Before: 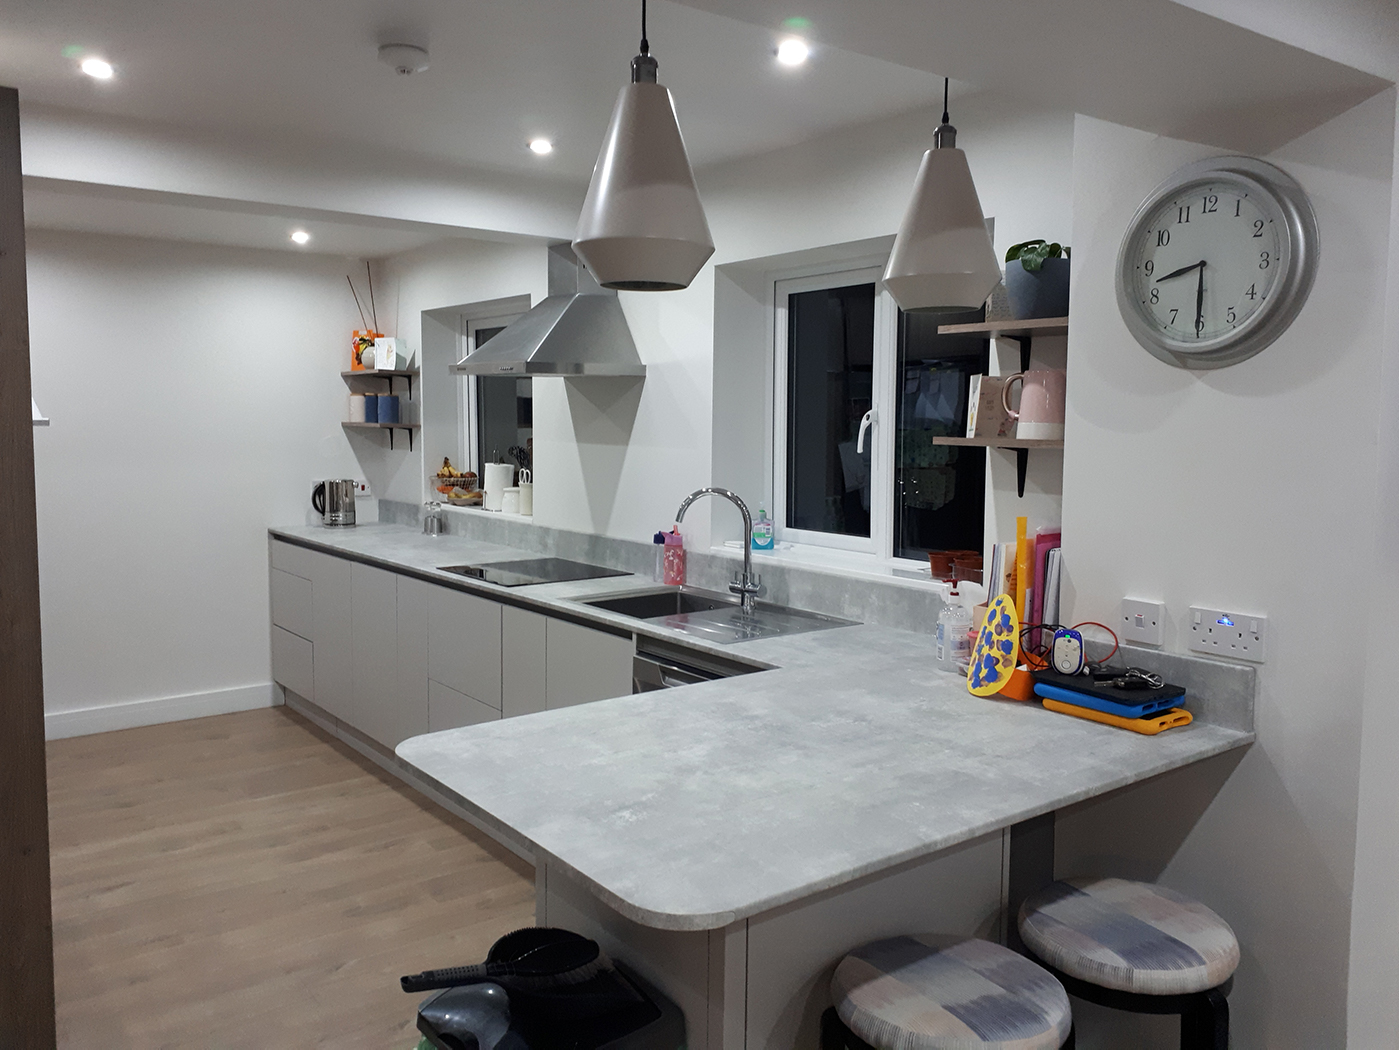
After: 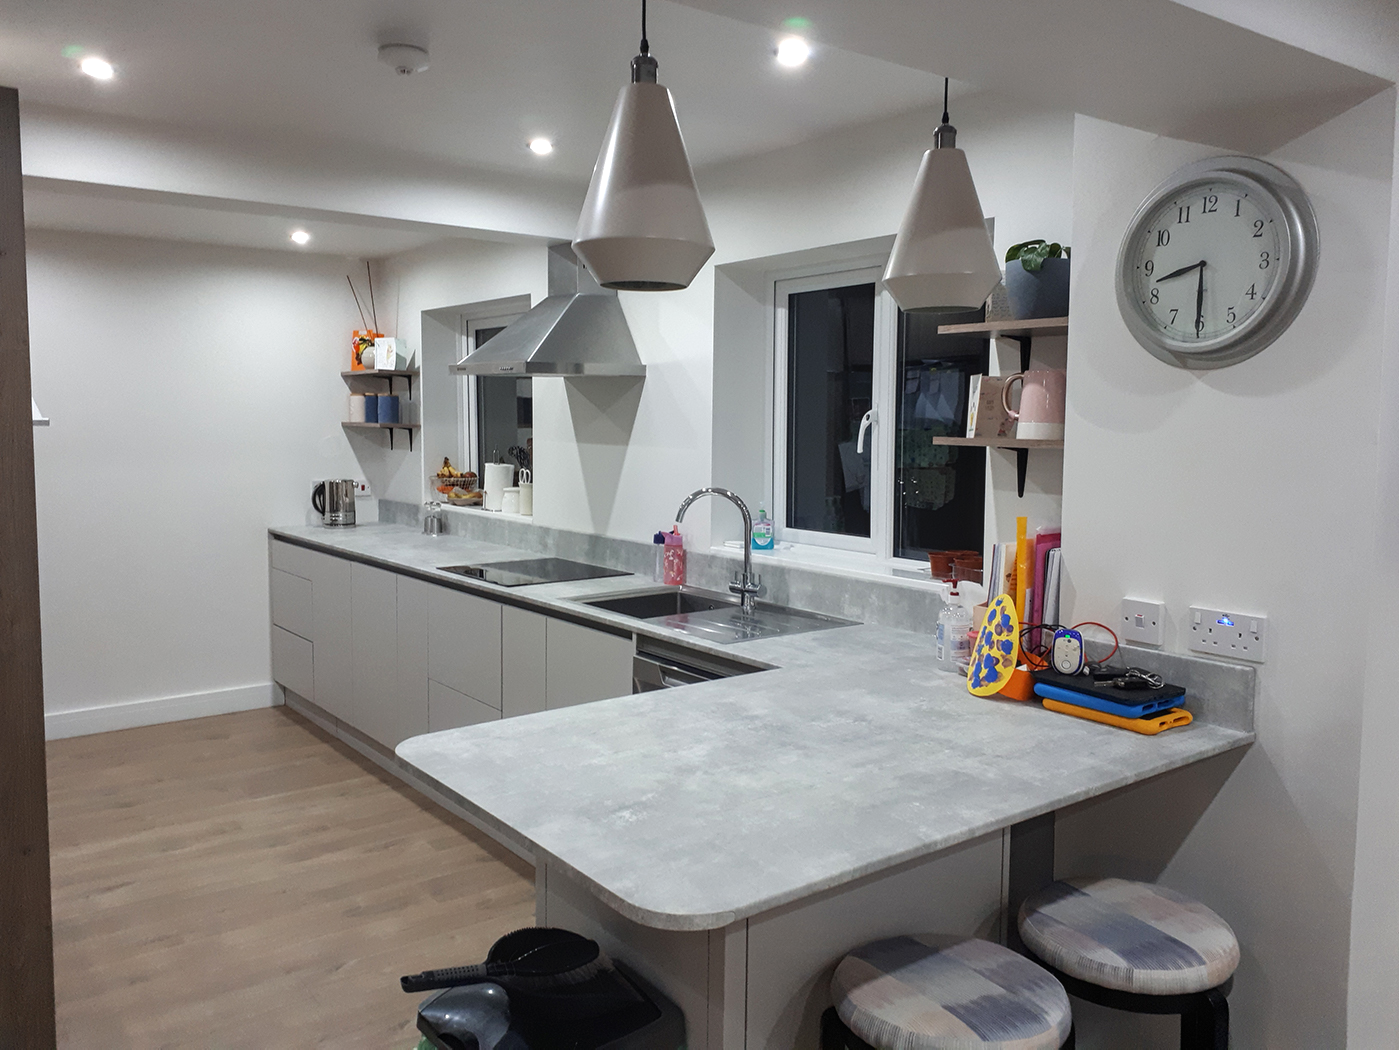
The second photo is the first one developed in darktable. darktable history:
exposure: exposure 0.209 EV, compensate exposure bias true, compensate highlight preservation false
local contrast: detail 110%
